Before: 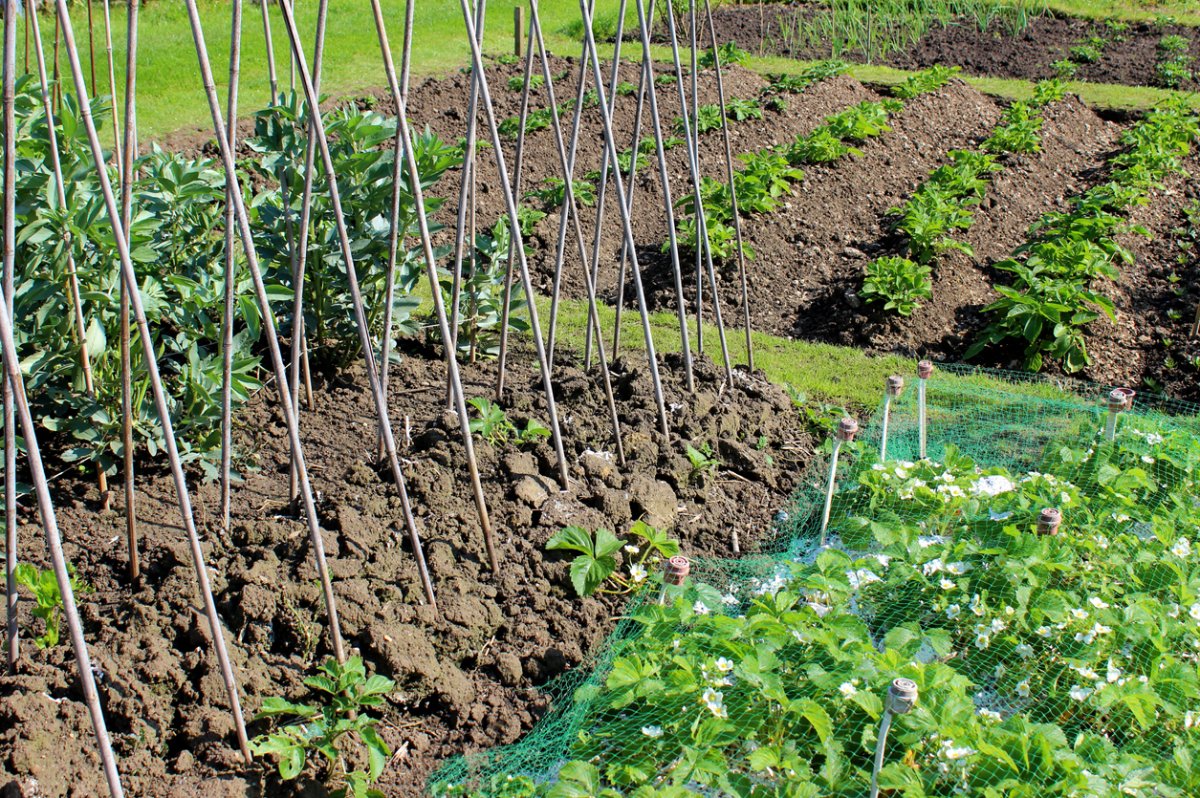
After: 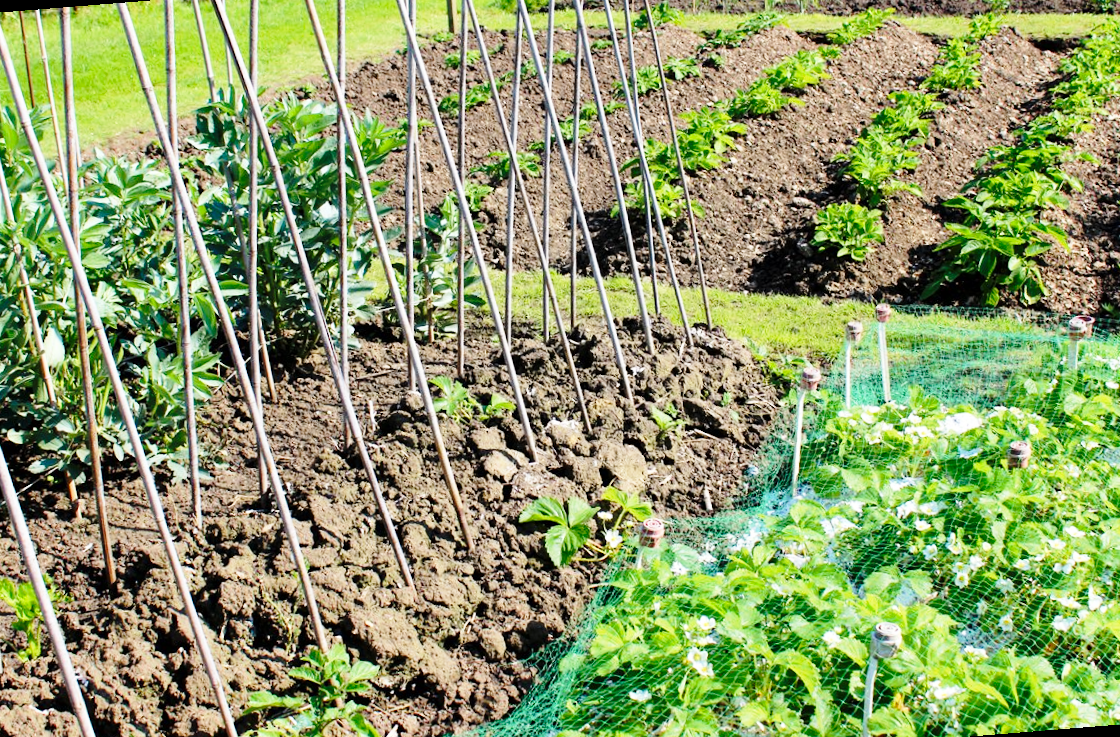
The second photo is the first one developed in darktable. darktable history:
base curve: curves: ch0 [(0, 0) (0.028, 0.03) (0.121, 0.232) (0.46, 0.748) (0.859, 0.968) (1, 1)], preserve colors none
rotate and perspective: rotation -4.57°, crop left 0.054, crop right 0.944, crop top 0.087, crop bottom 0.914
